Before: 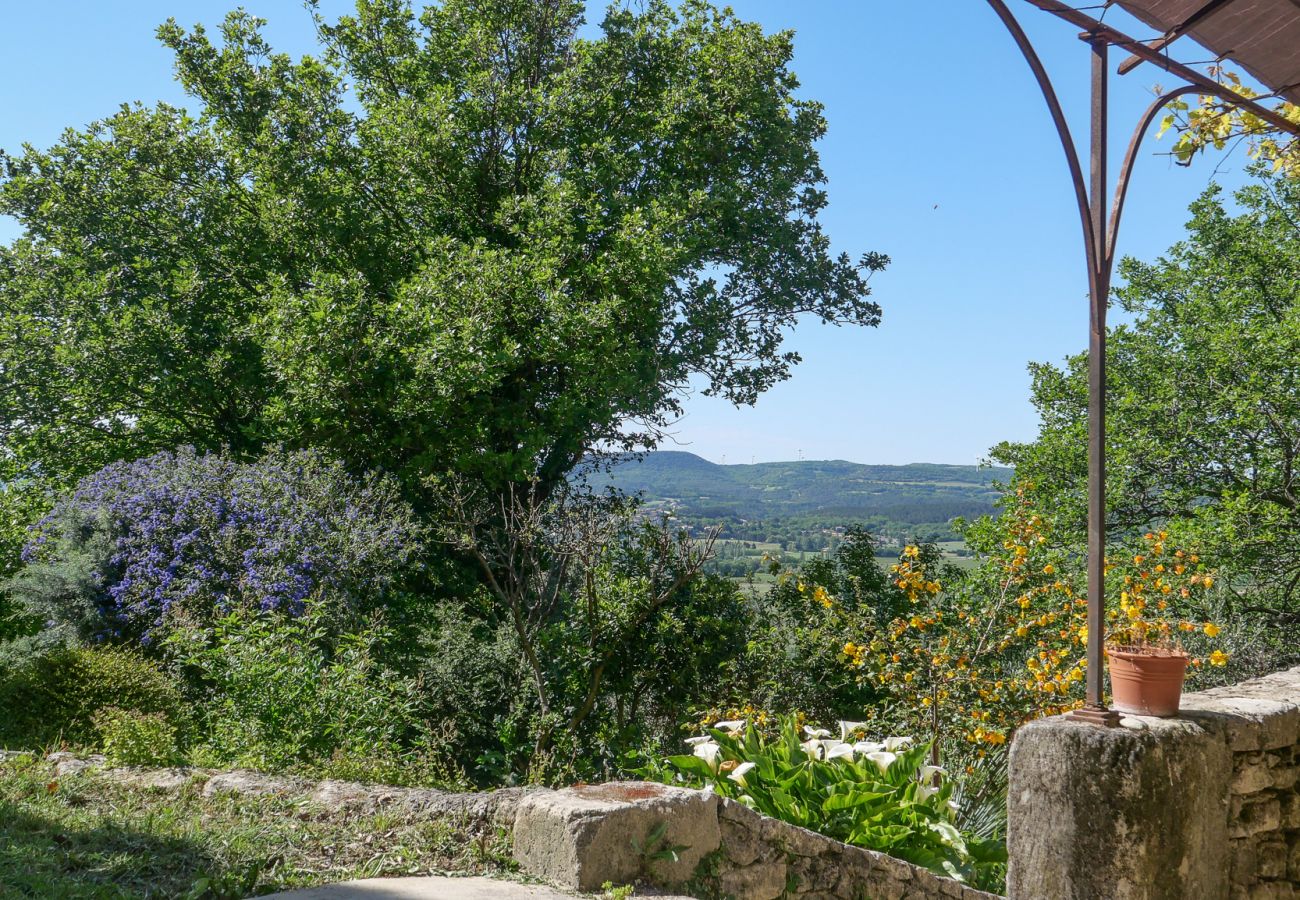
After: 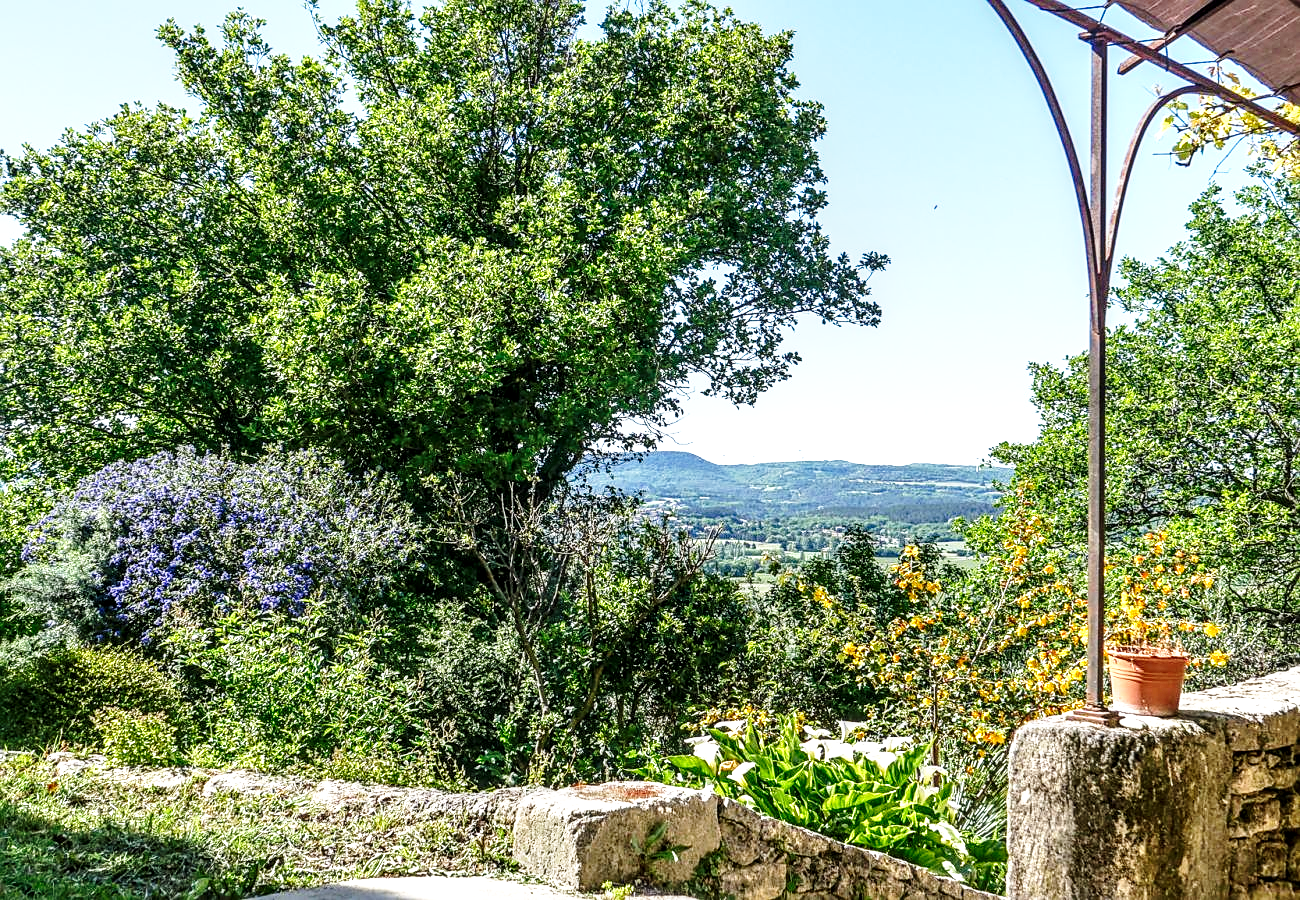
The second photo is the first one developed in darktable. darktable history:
local contrast: detail 150%
base curve: curves: ch0 [(0, 0) (0.026, 0.03) (0.109, 0.232) (0.351, 0.748) (0.669, 0.968) (1, 1)], preserve colors none
exposure: compensate highlight preservation false
sharpen: on, module defaults
